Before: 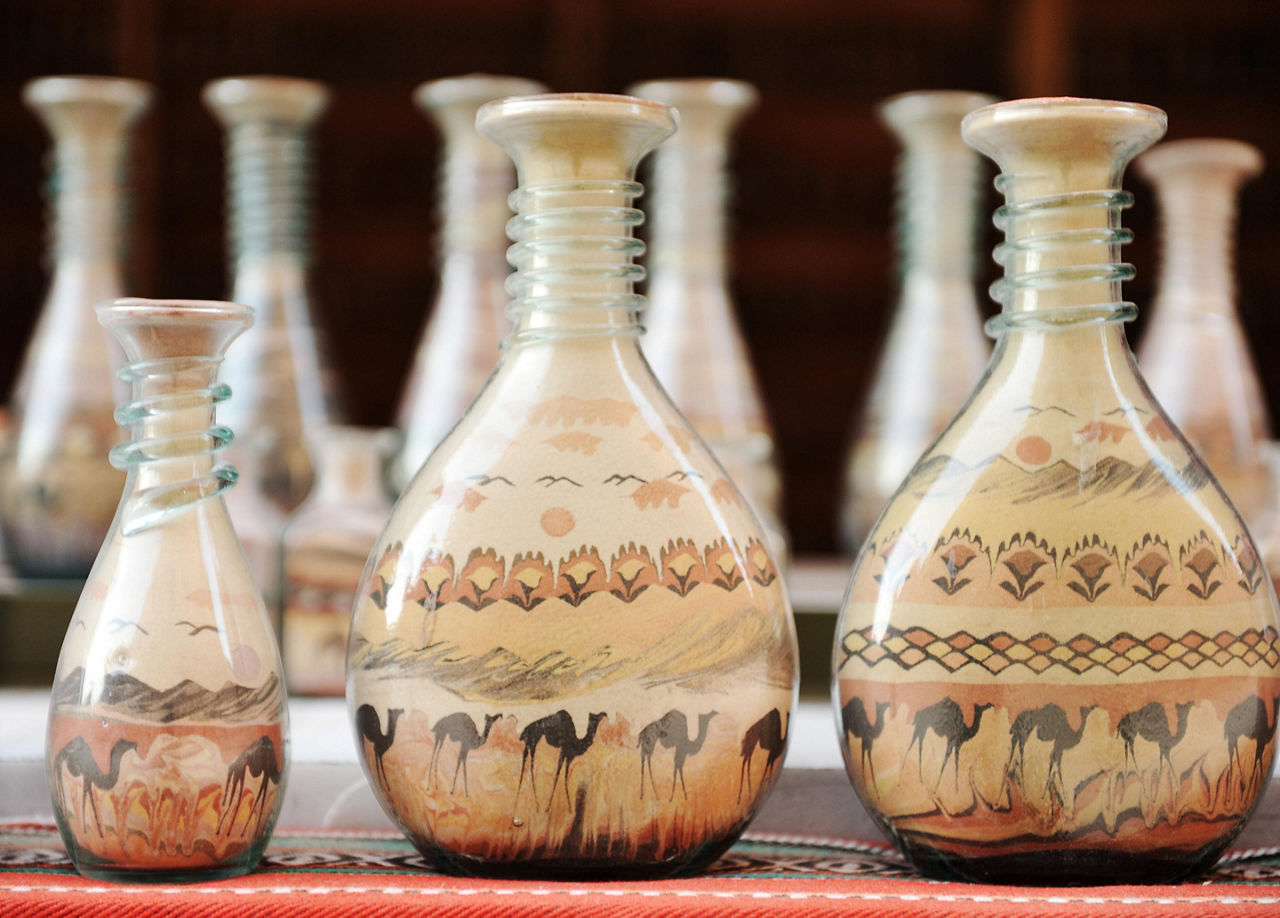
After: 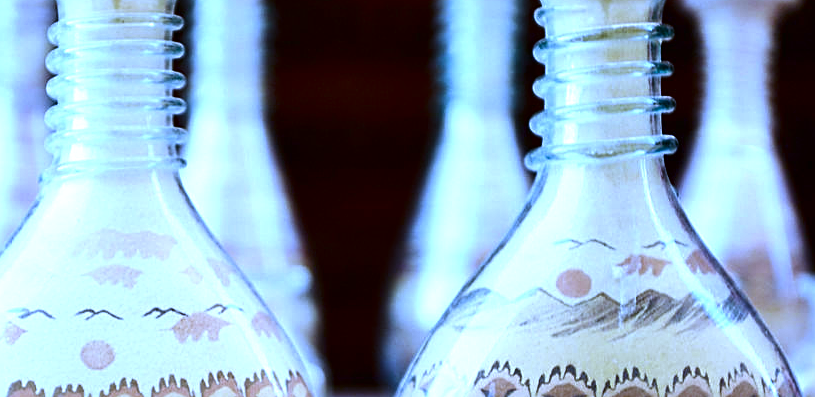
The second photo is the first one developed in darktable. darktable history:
crop: left 36.005%, top 18.293%, right 0.31%, bottom 38.444%
white balance: red 0.766, blue 1.537
sharpen: on, module defaults
exposure: black level correction 0, exposure 0.7 EV, compensate exposure bias true, compensate highlight preservation false
contrast brightness saturation: contrast 0.1, brightness -0.26, saturation 0.14
